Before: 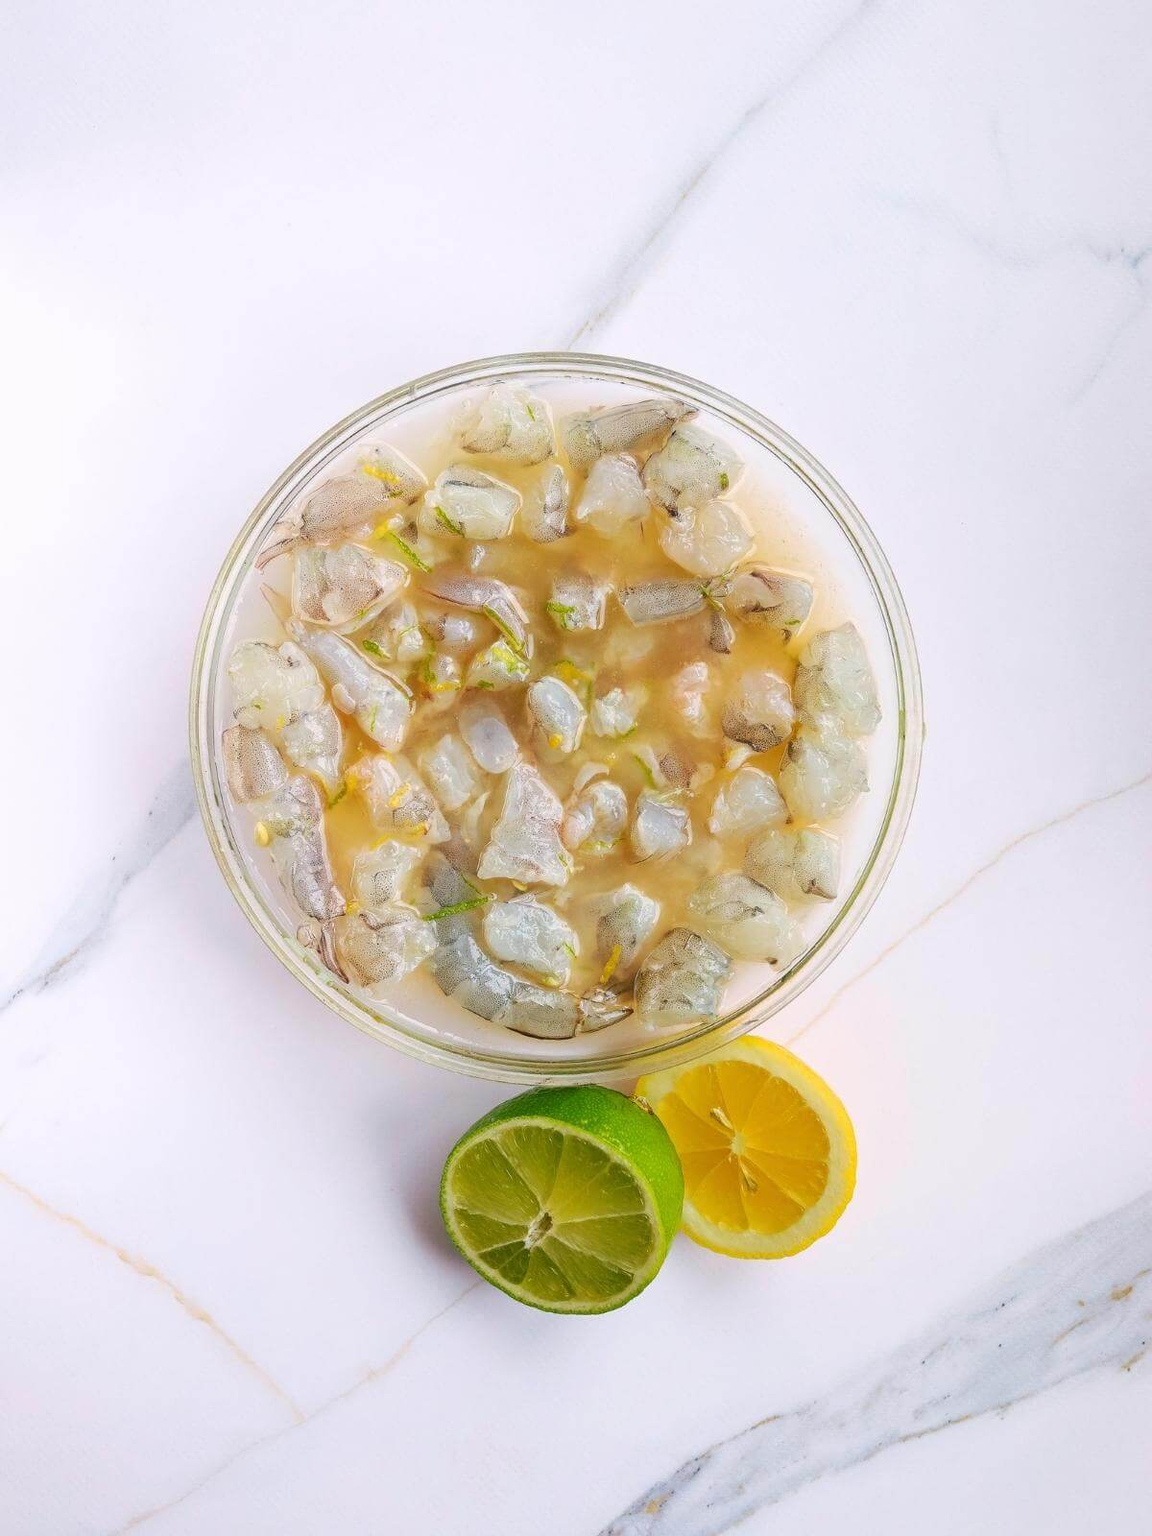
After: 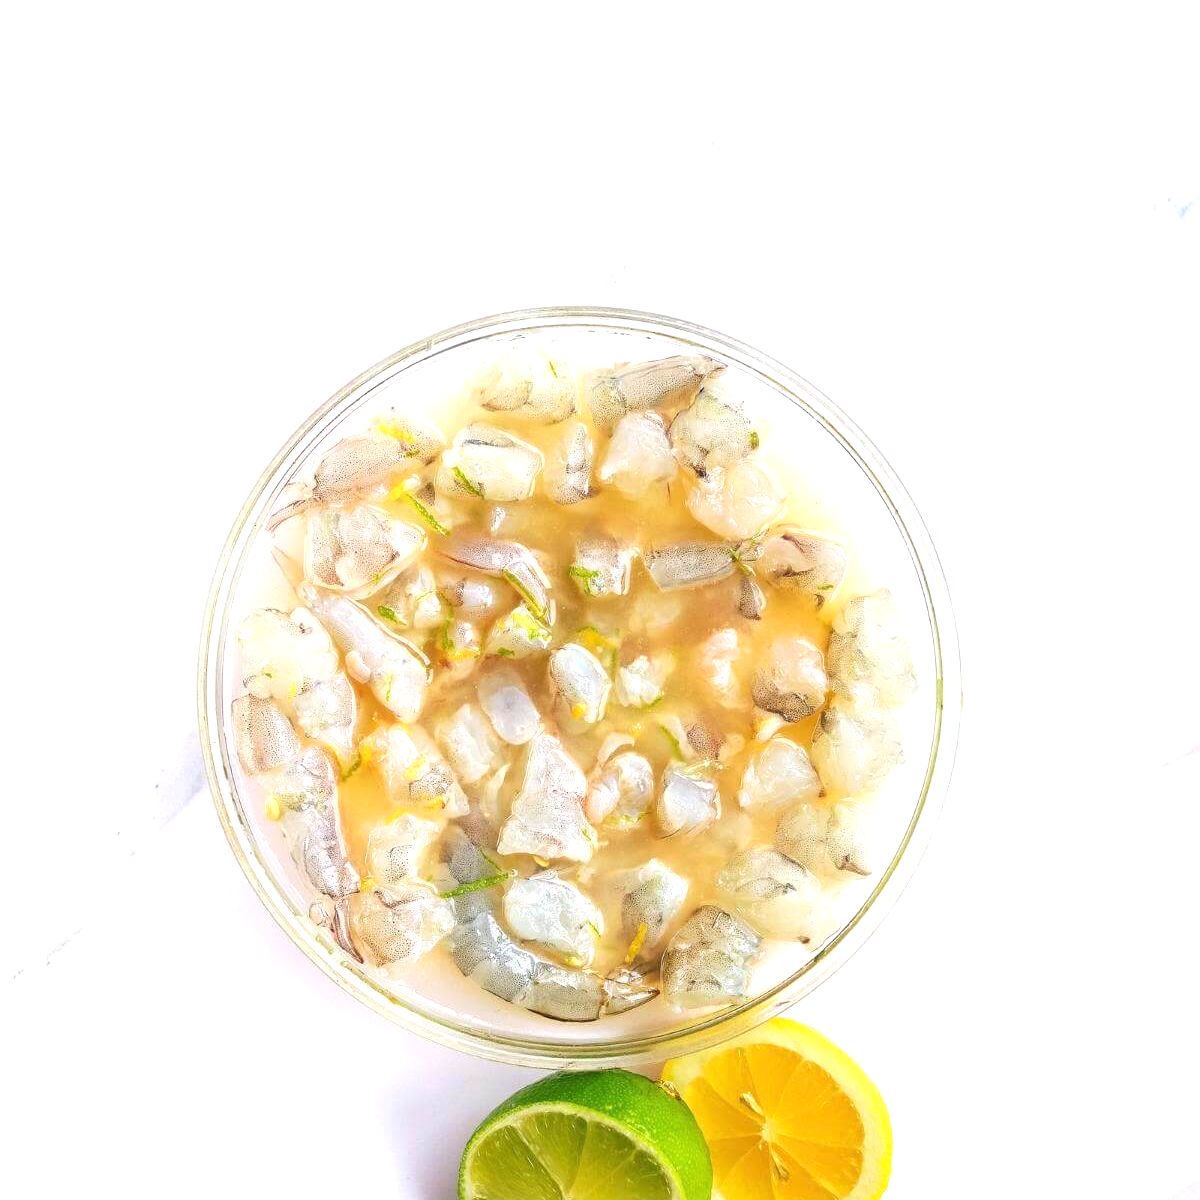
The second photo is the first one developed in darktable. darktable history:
crop: top 3.857%, bottom 21.132%
exposure: black level correction 0, exposure 0.7 EV, compensate exposure bias true, compensate highlight preservation false
